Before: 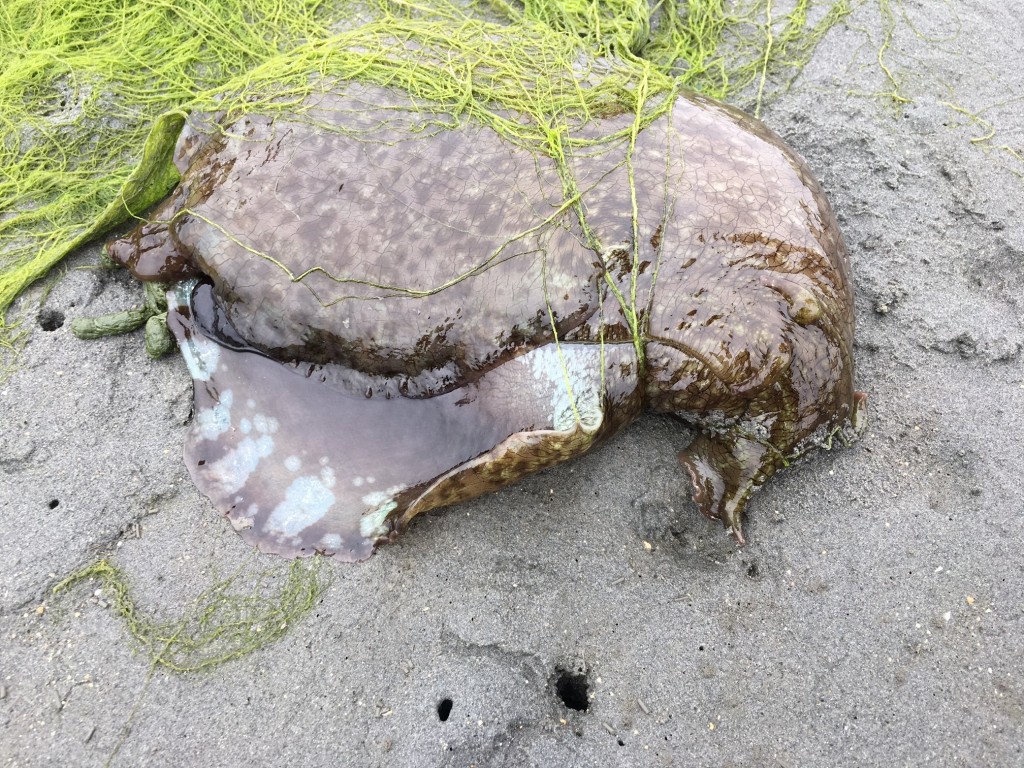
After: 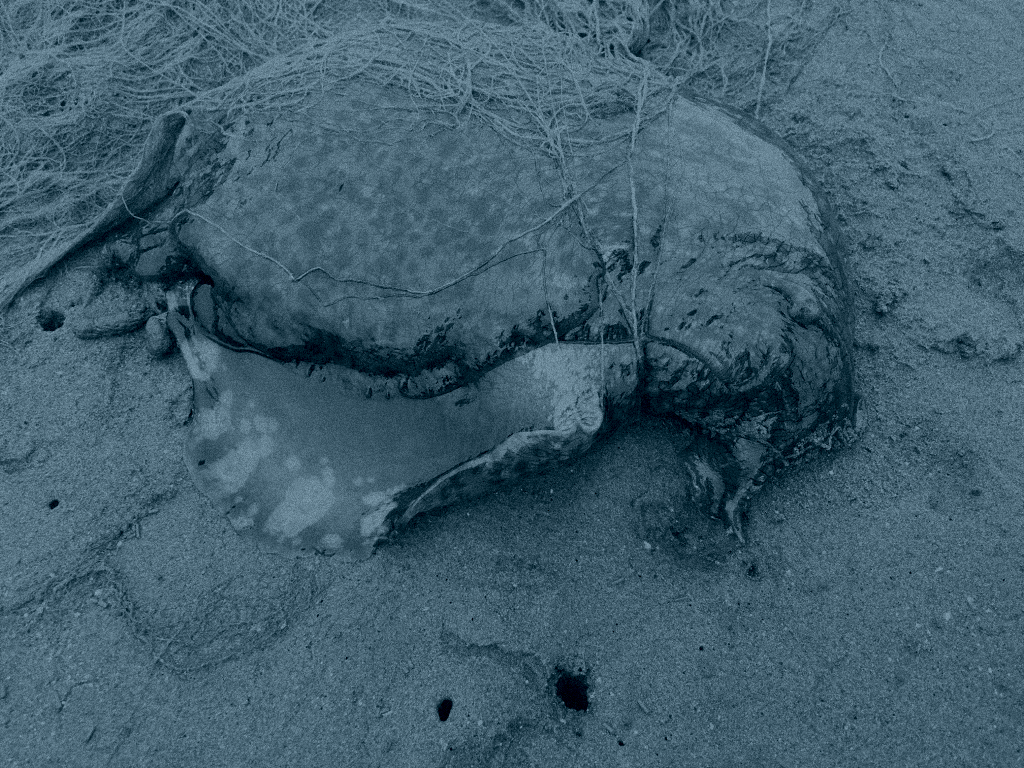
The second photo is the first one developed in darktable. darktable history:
grain: coarseness 9.38 ISO, strength 34.99%, mid-tones bias 0%
colorize: hue 194.4°, saturation 29%, source mix 61.75%, lightness 3.98%, version 1
white balance: red 1.188, blue 1.11
